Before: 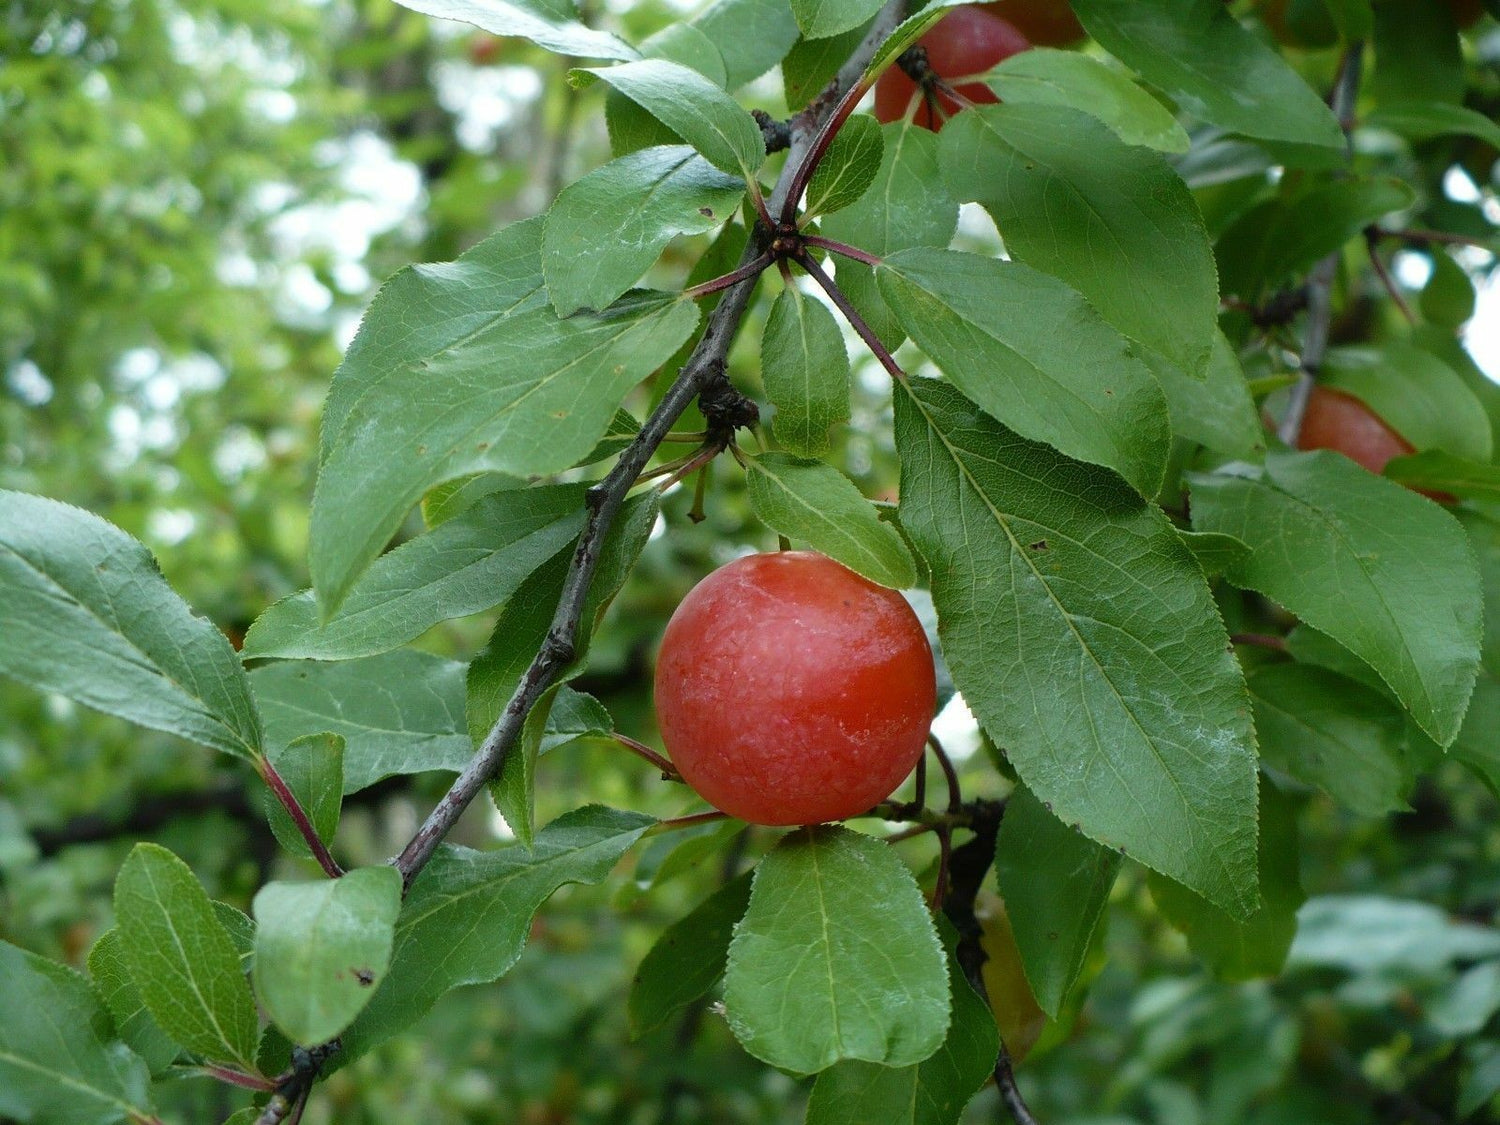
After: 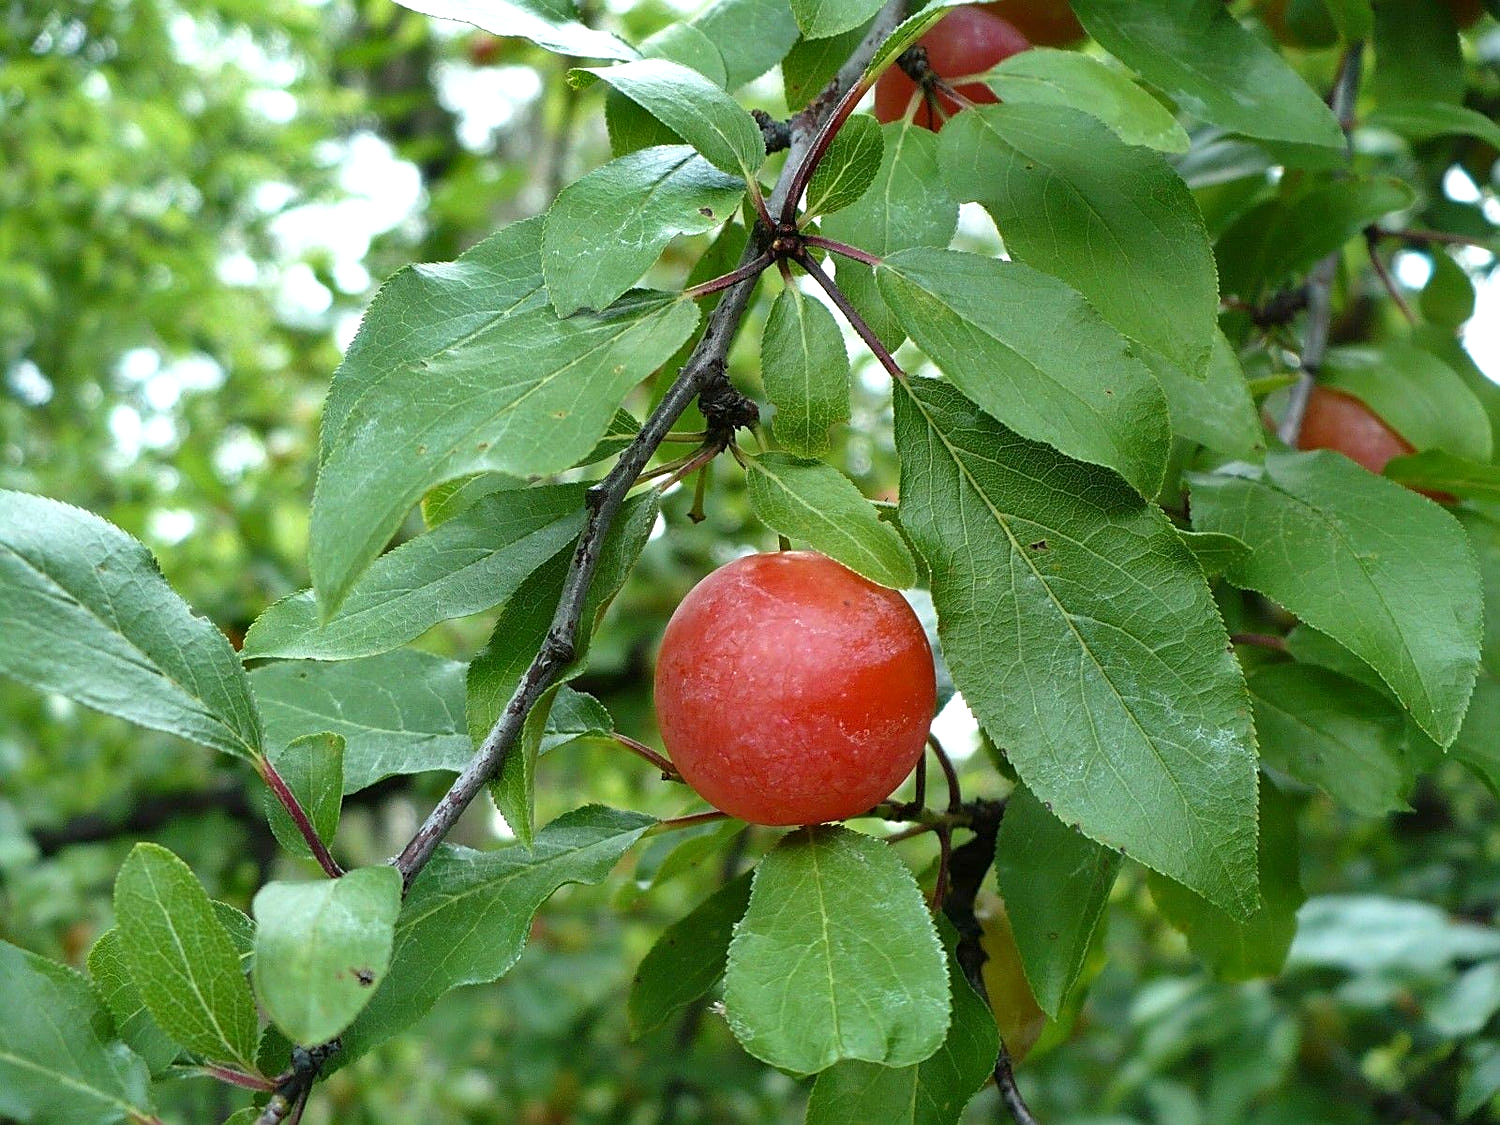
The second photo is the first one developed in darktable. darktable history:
sharpen: on, module defaults
shadows and highlights: shadows 49.26, highlights -42.69, soften with gaussian
exposure: black level correction 0.001, exposure 0.498 EV, compensate highlight preservation false
